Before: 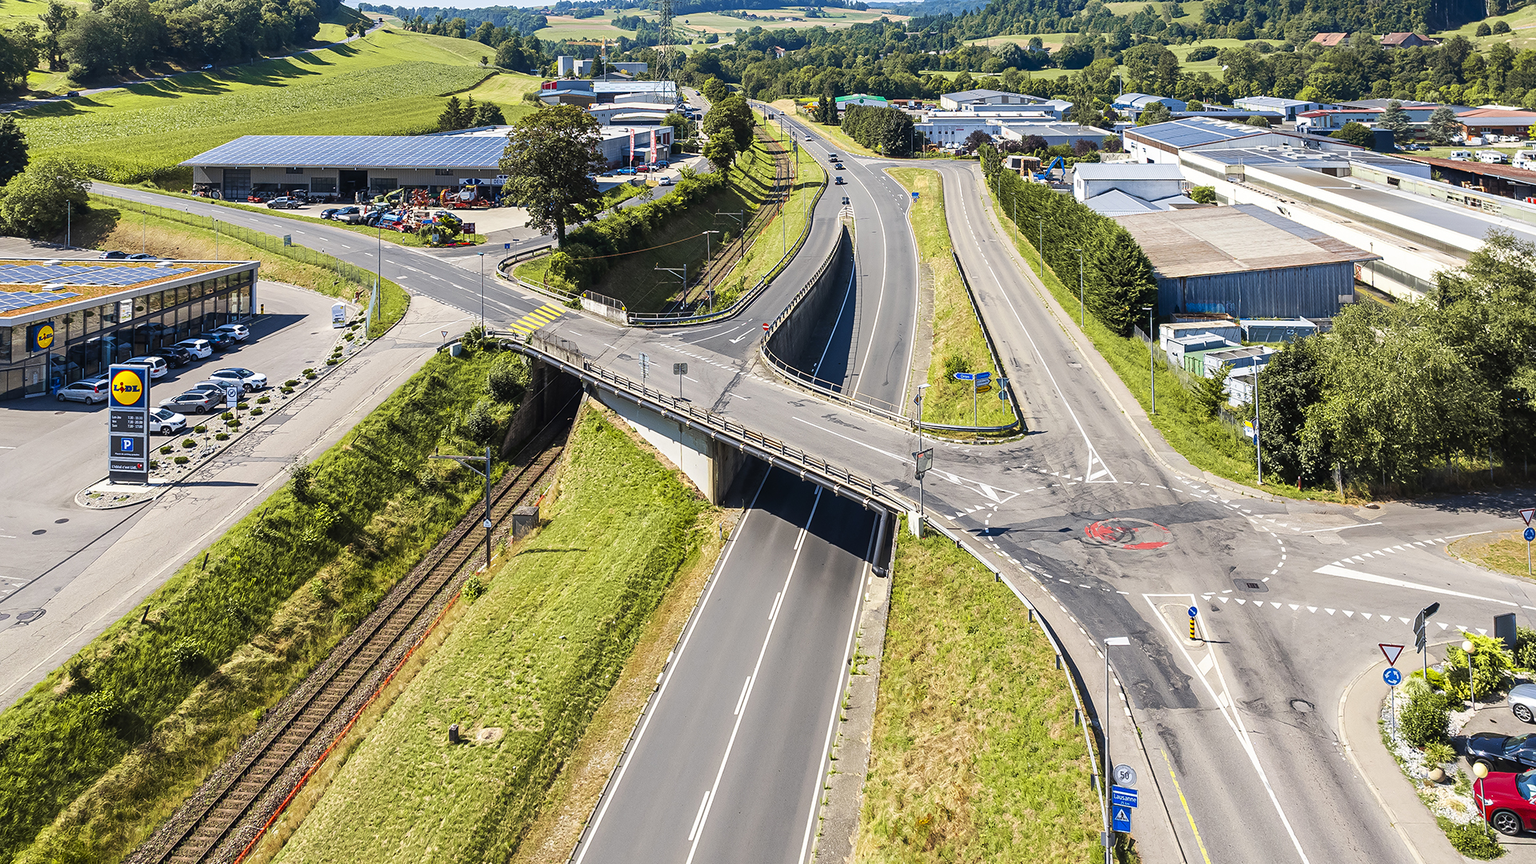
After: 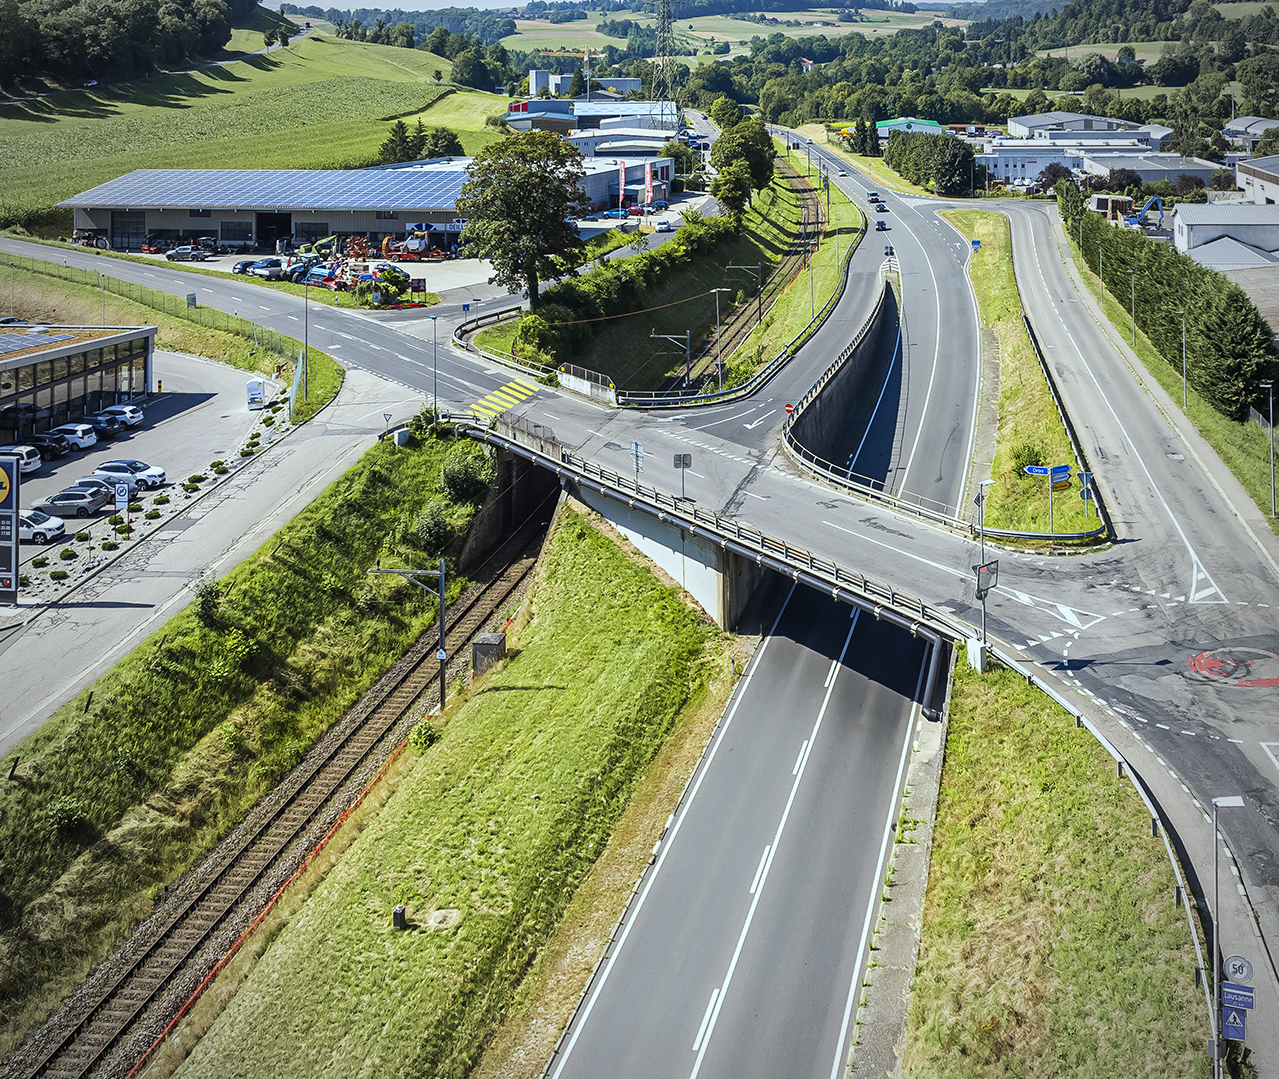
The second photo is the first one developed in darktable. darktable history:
crop and rotate: left 8.786%, right 24.548%
vignetting: fall-off start 71.74%
white balance: red 0.925, blue 1.046
